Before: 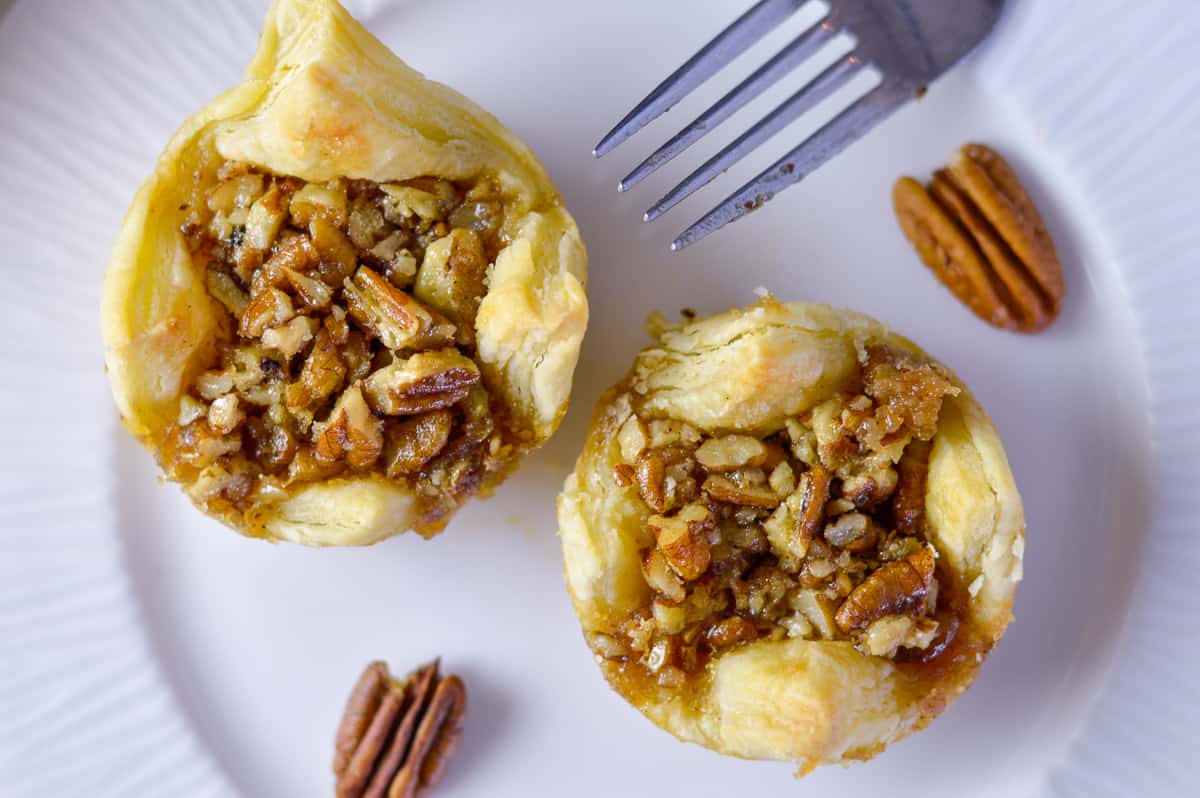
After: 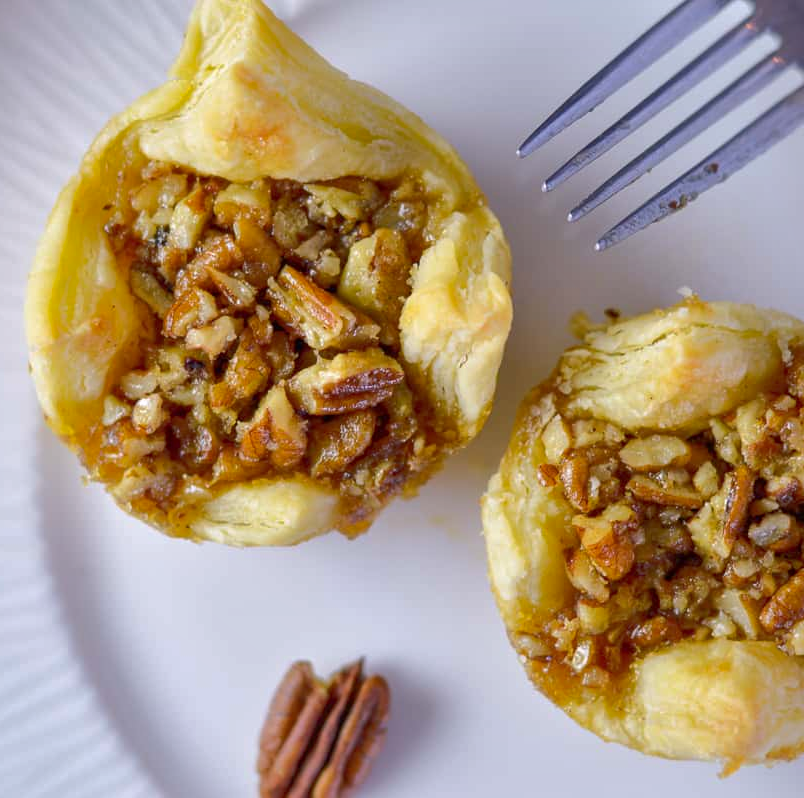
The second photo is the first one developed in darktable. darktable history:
contrast brightness saturation: contrast 0.081, saturation 0.021
crop and rotate: left 6.35%, right 26.568%
shadows and highlights: on, module defaults
